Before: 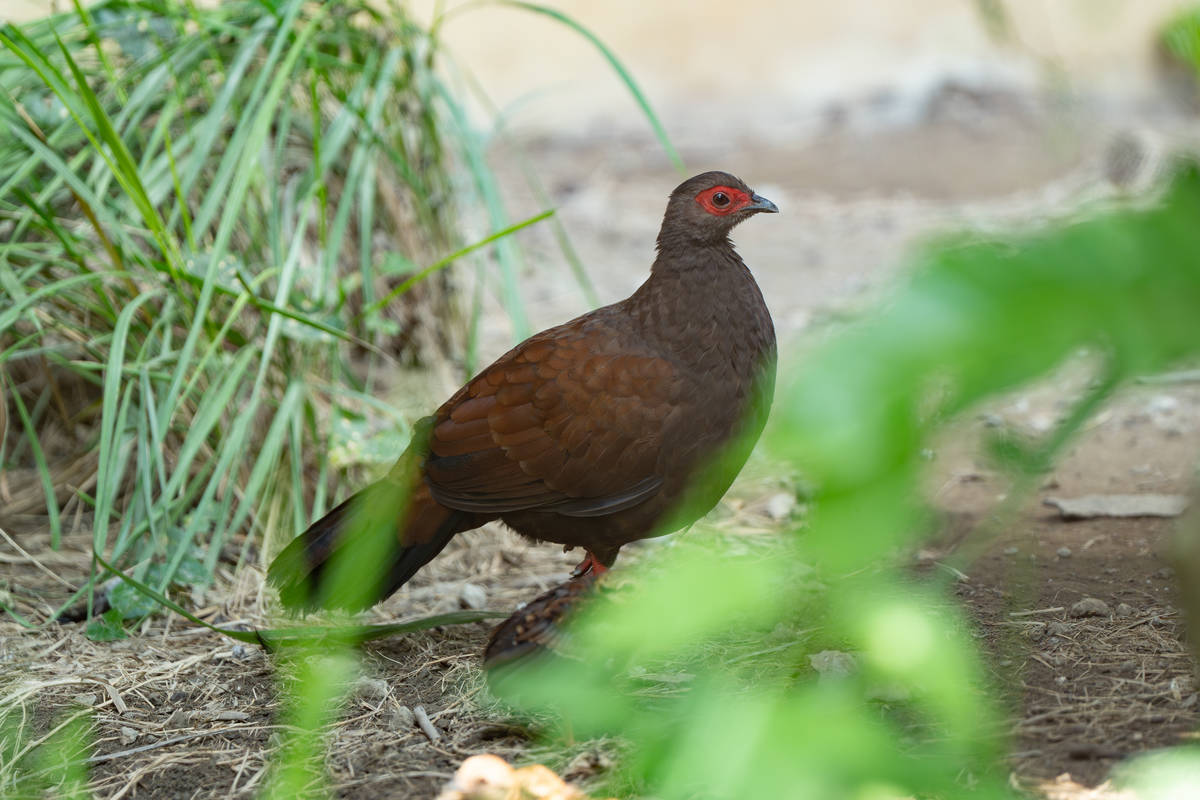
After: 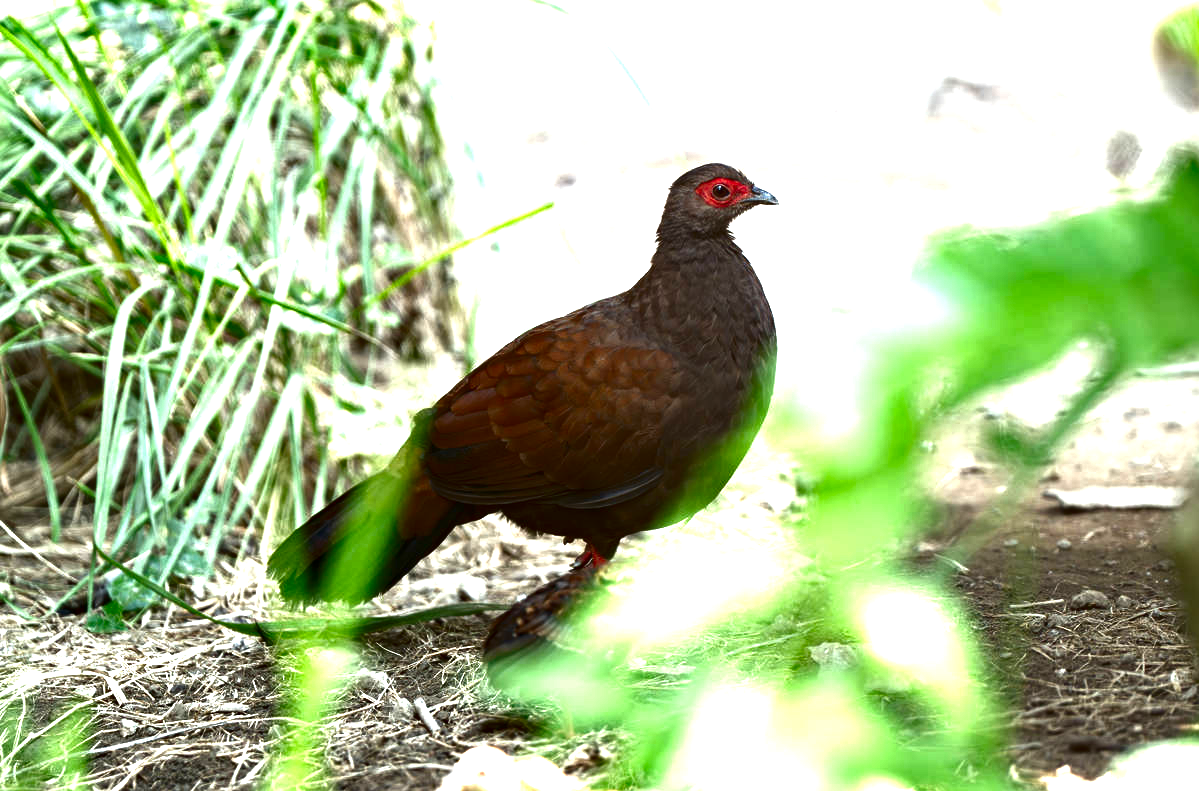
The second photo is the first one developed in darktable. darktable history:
contrast brightness saturation: brightness -0.52
tone equalizer: on, module defaults
crop: top 1.049%, right 0.001%
local contrast: mode bilateral grid, contrast 10, coarseness 25, detail 110%, midtone range 0.2
exposure: black level correction 0, exposure 1.5 EV, compensate exposure bias true, compensate highlight preservation false
